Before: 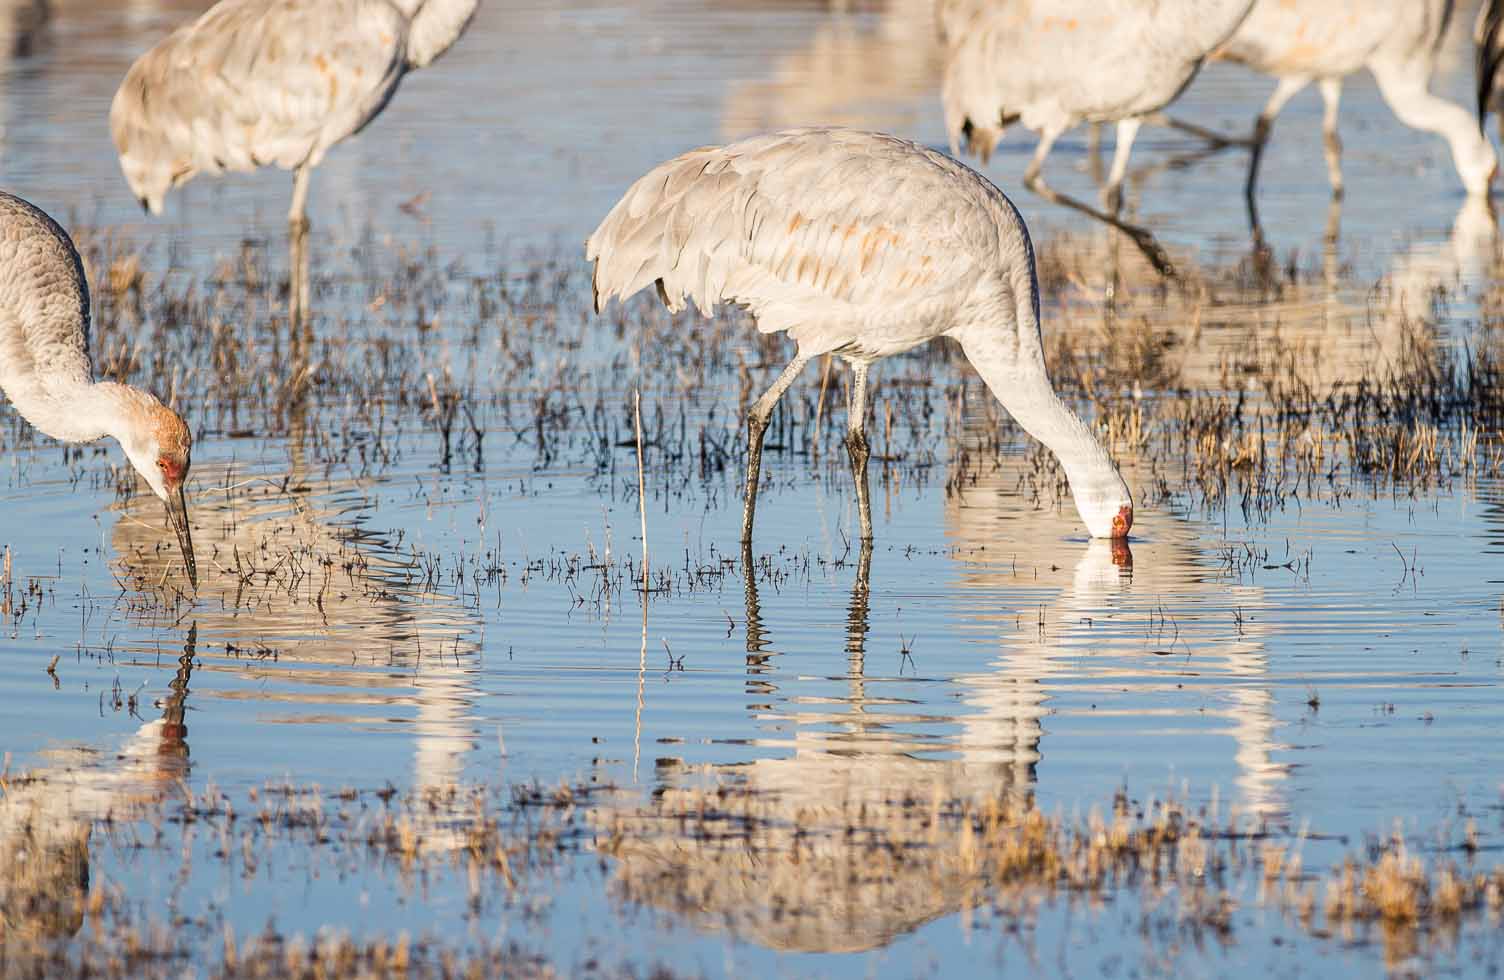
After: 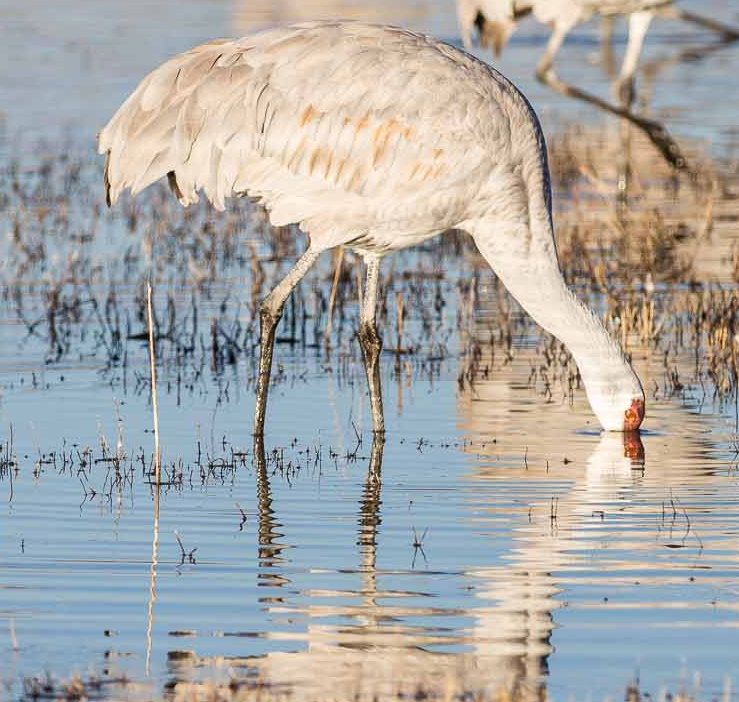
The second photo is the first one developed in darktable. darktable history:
crop: left 32.498%, top 11%, right 18.35%, bottom 17.362%
